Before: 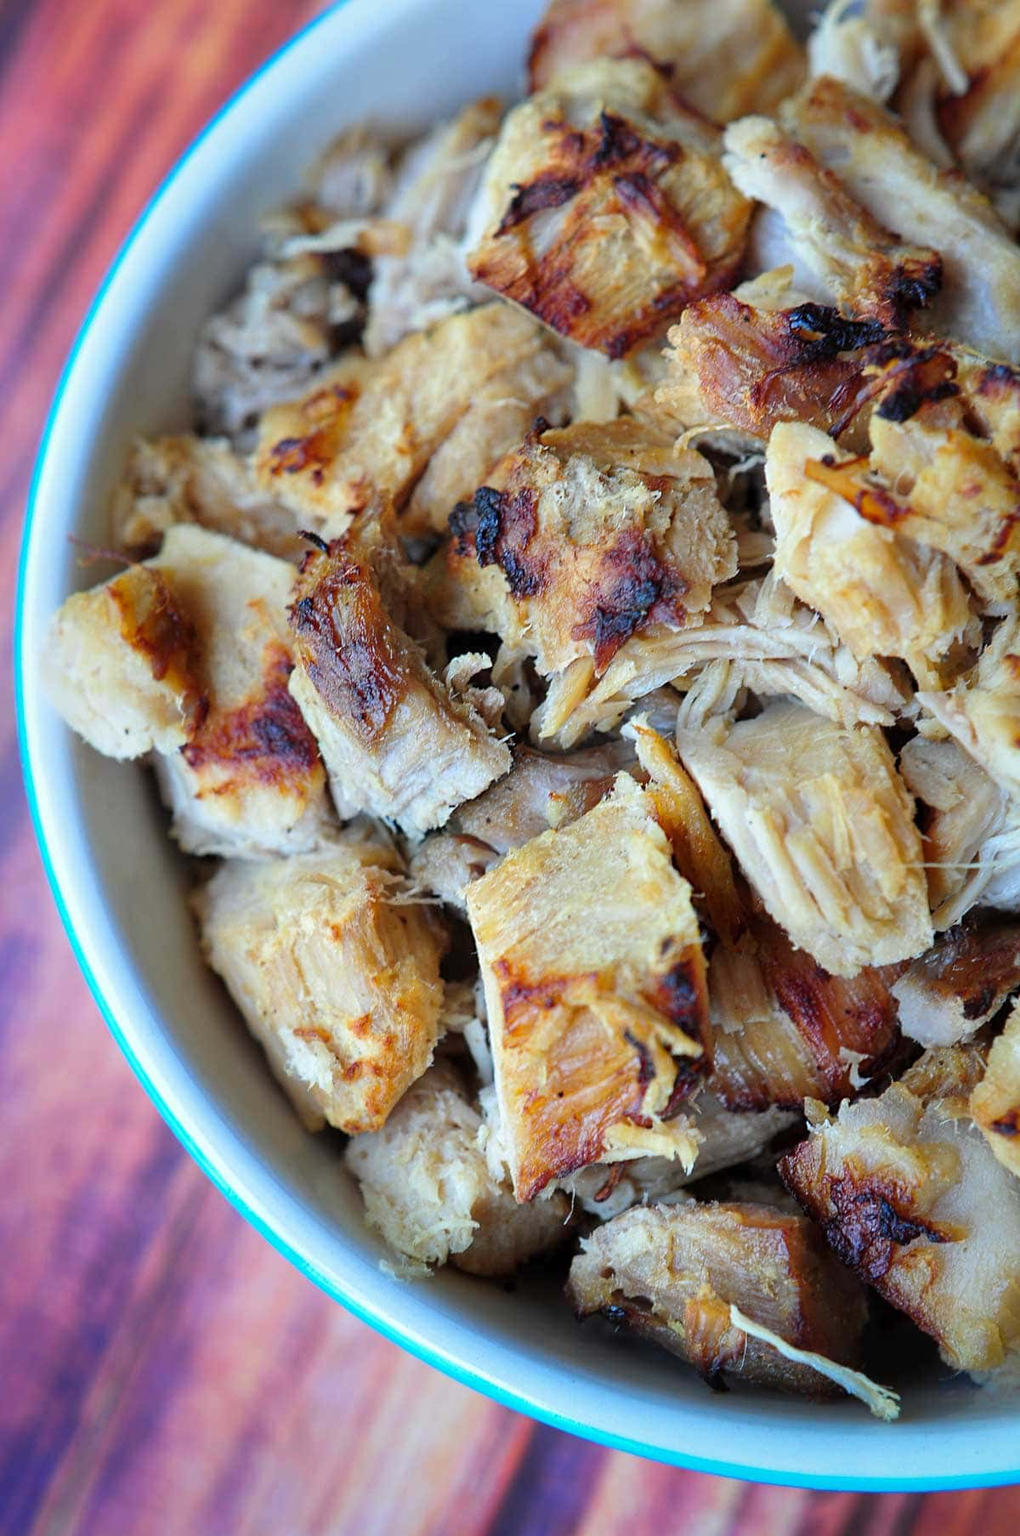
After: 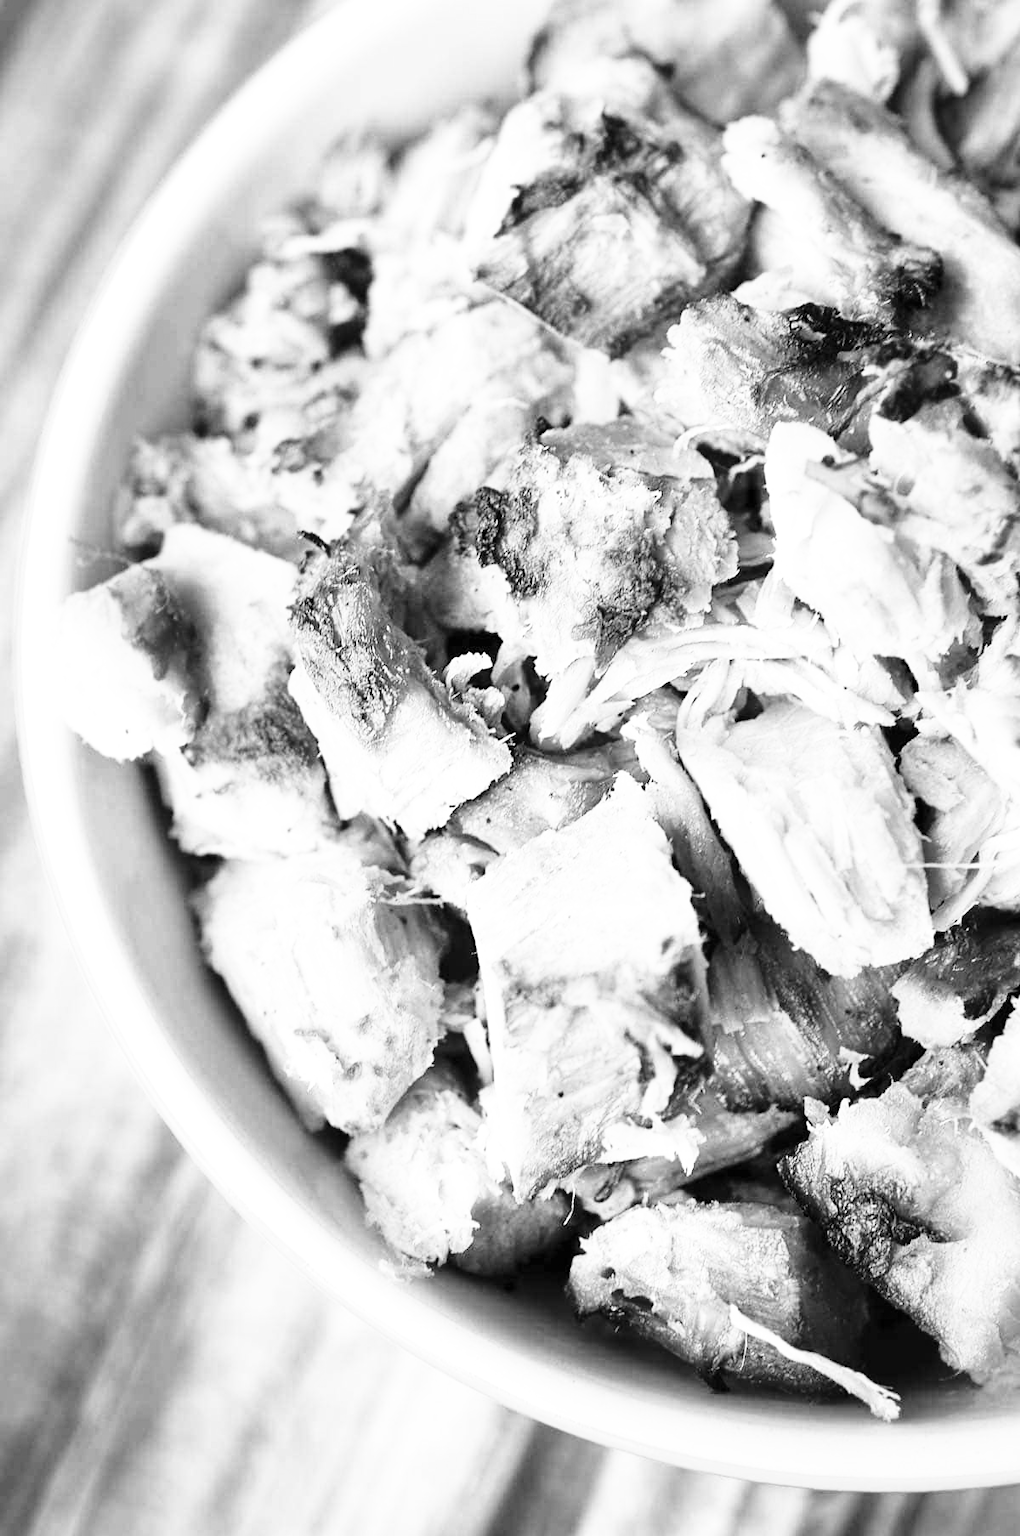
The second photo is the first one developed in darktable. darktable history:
exposure: black level correction 0, exposure 0.5 EV, compensate exposure bias true, compensate highlight preservation false
monochrome: on, module defaults
base curve: curves: ch0 [(0, 0) (0.026, 0.03) (0.109, 0.232) (0.351, 0.748) (0.669, 0.968) (1, 1)], preserve colors none
